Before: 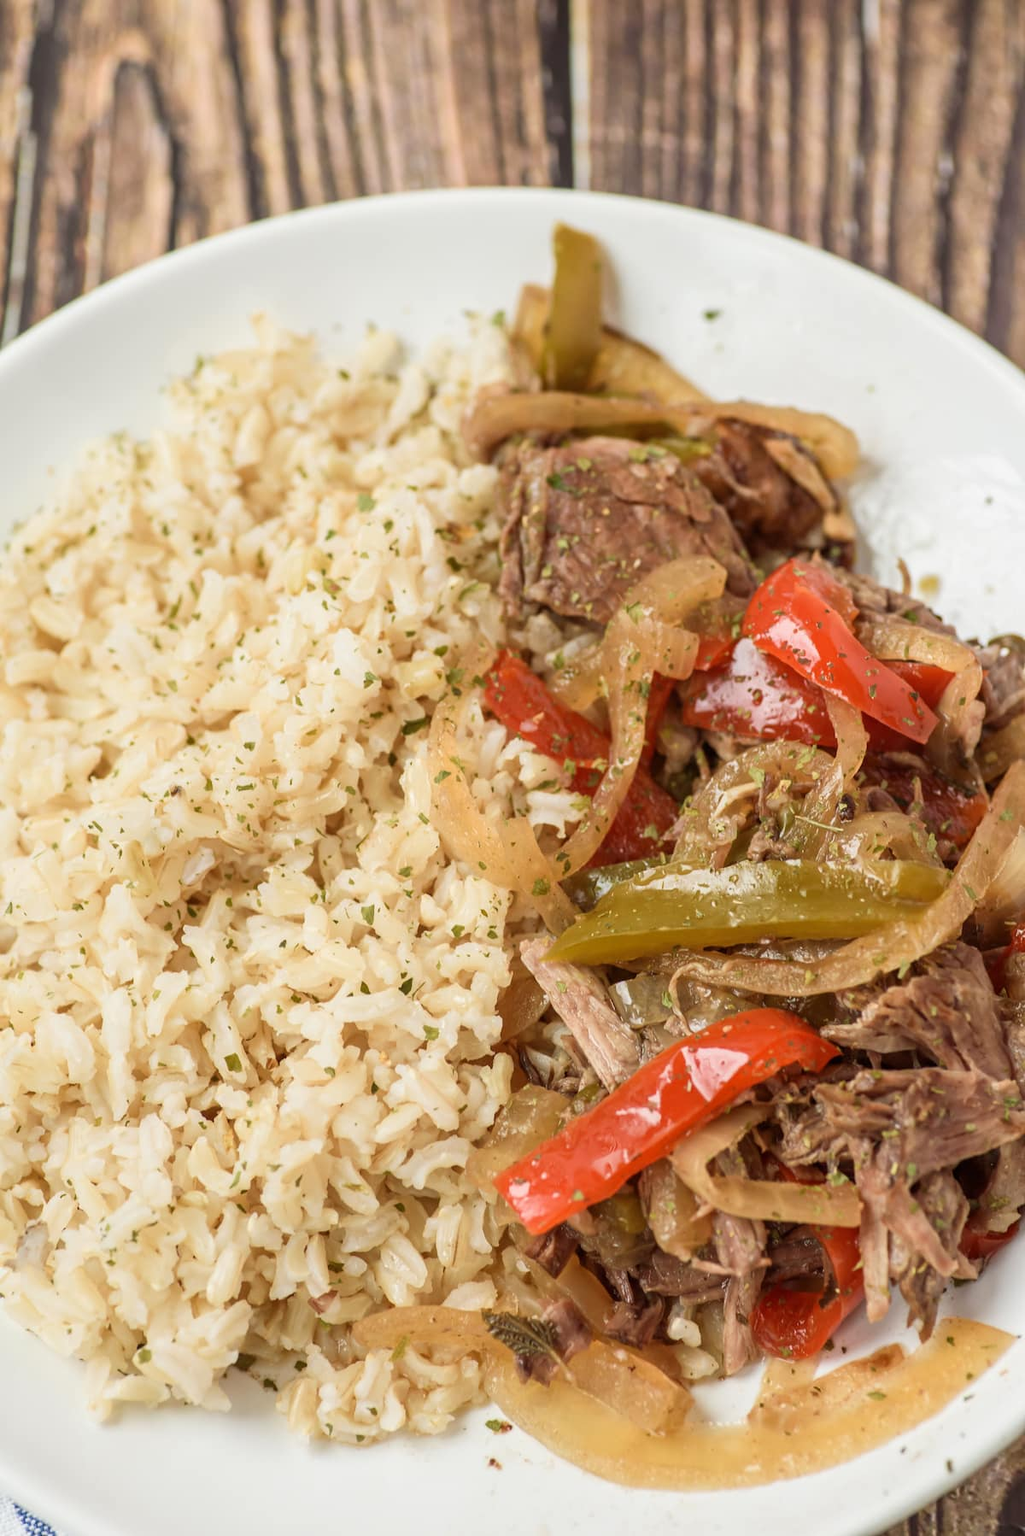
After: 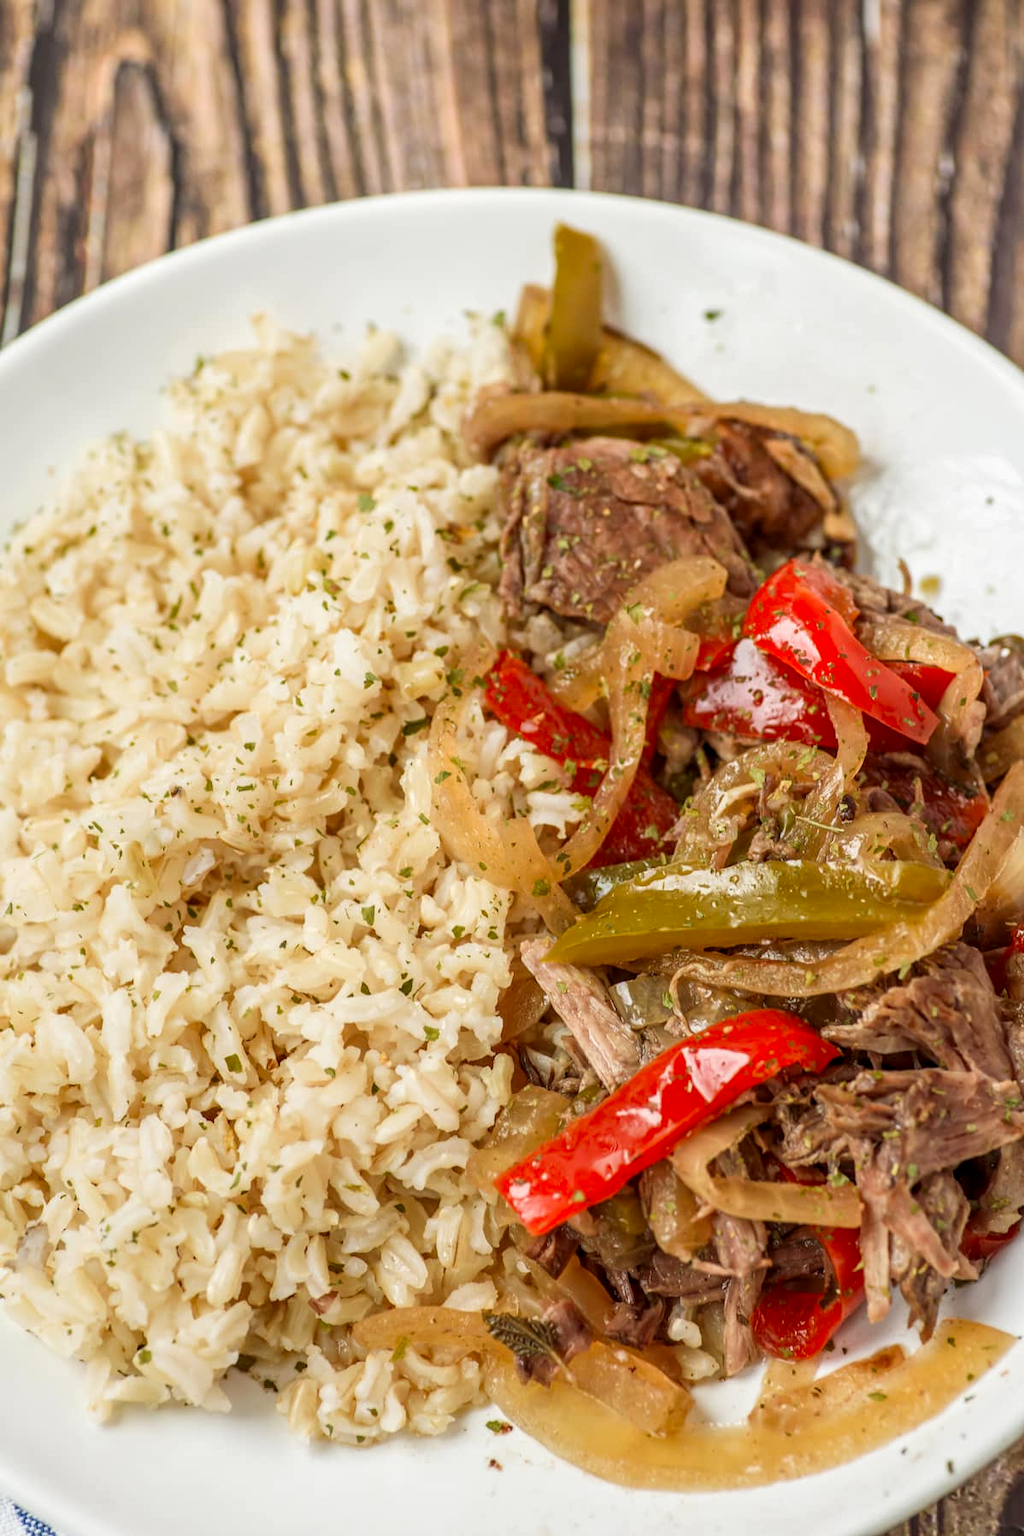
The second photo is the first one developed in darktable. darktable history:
vibrance: vibrance 100%
local contrast: on, module defaults
